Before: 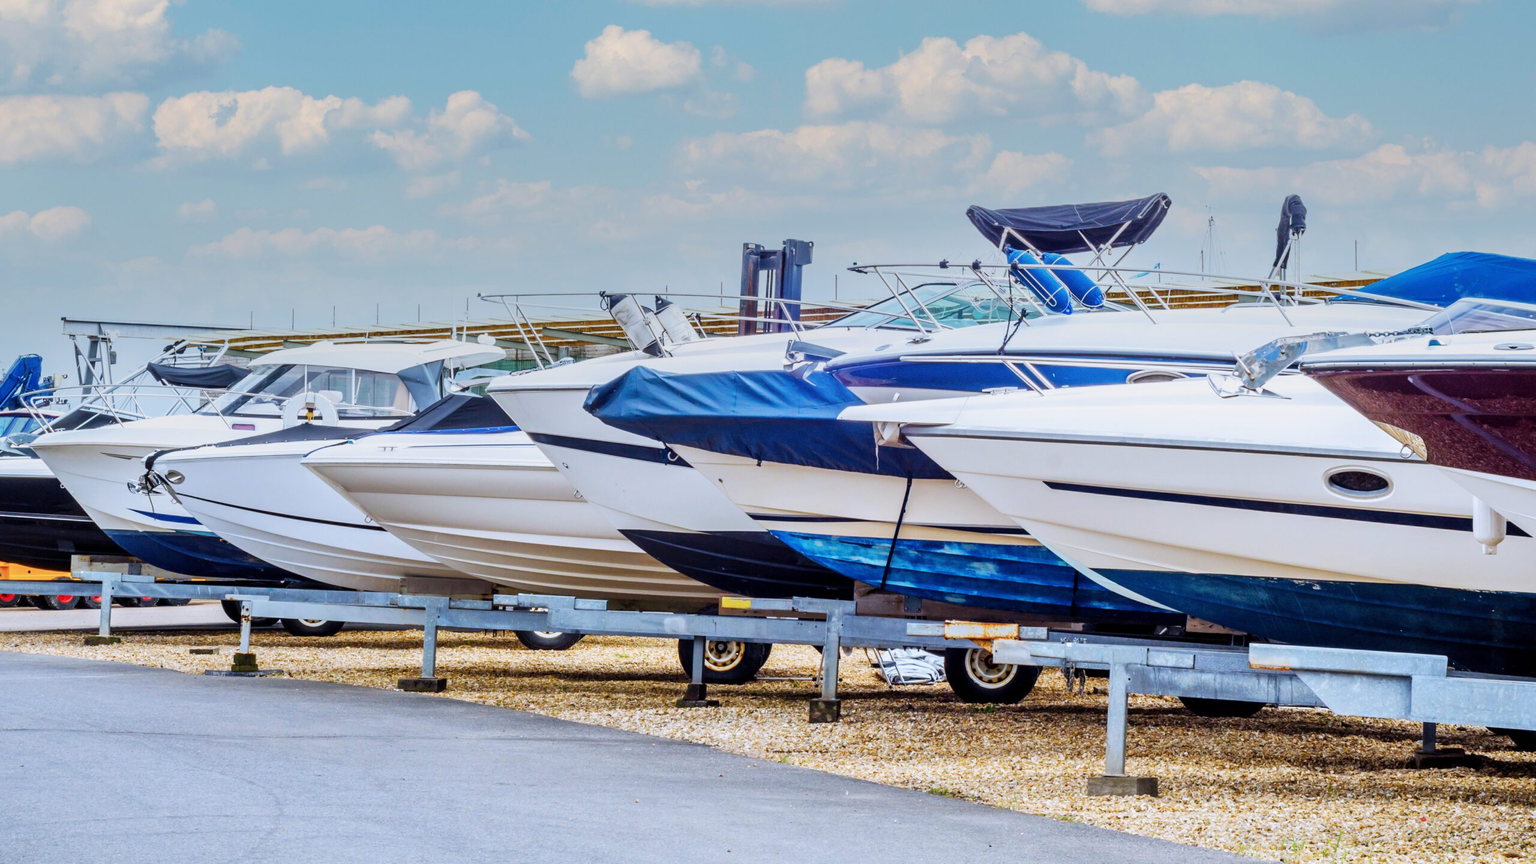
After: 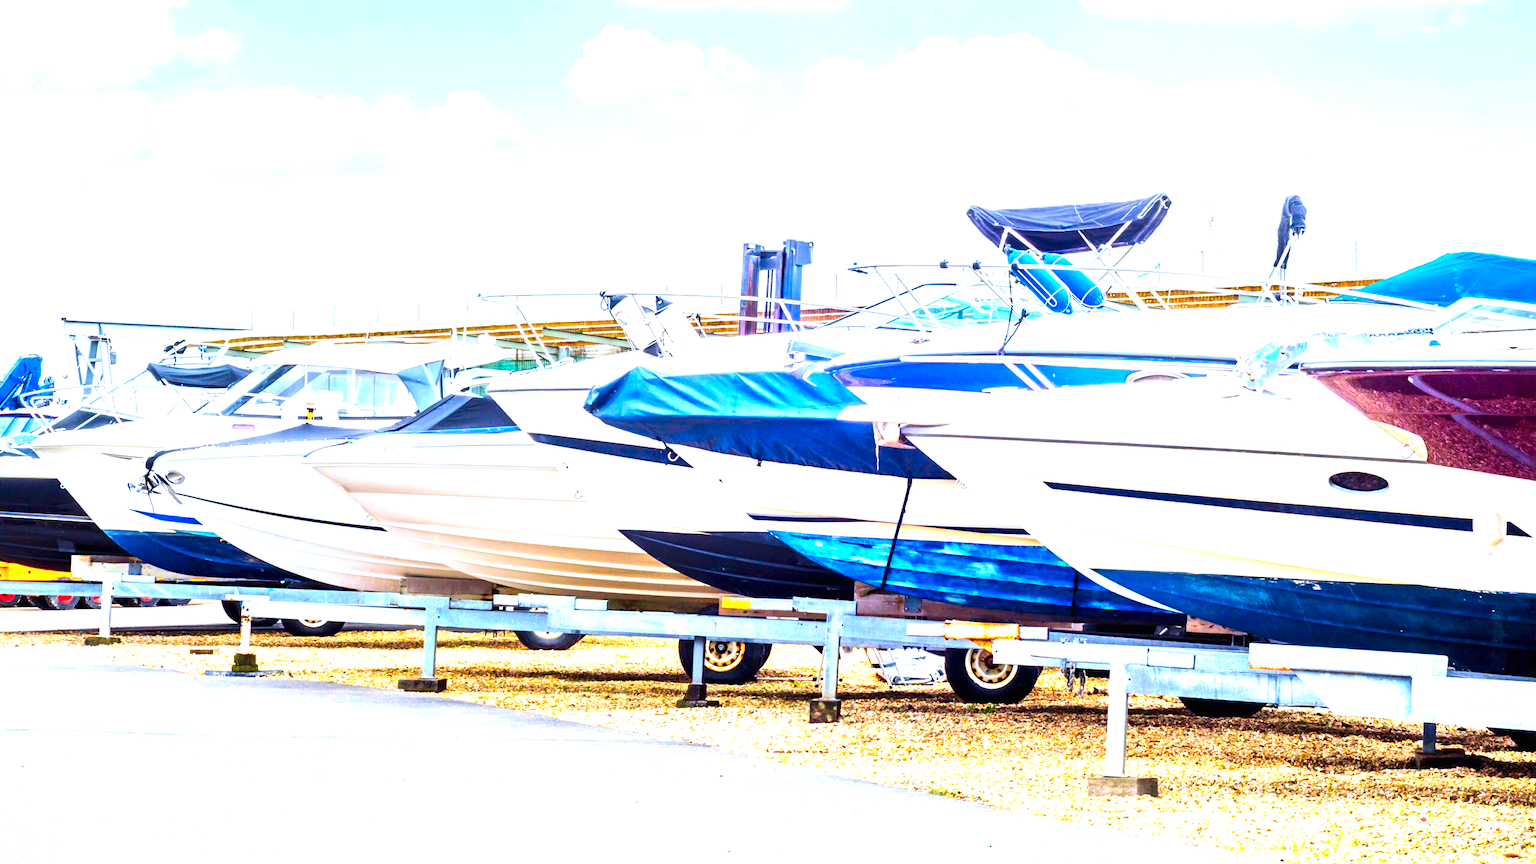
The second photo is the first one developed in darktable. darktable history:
contrast brightness saturation: contrast 0.16, saturation 0.32
exposure: black level correction 0, exposure 1.675 EV, compensate exposure bias true, compensate highlight preservation false
velvia: on, module defaults
